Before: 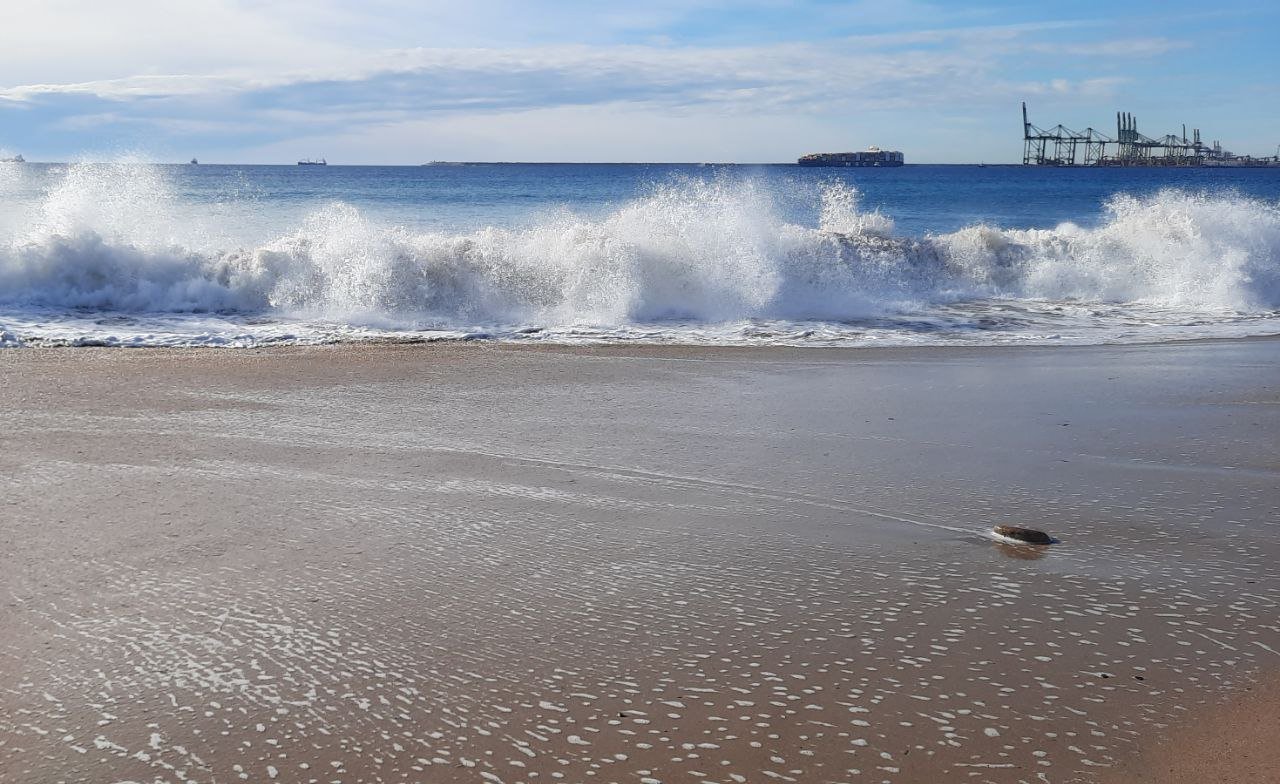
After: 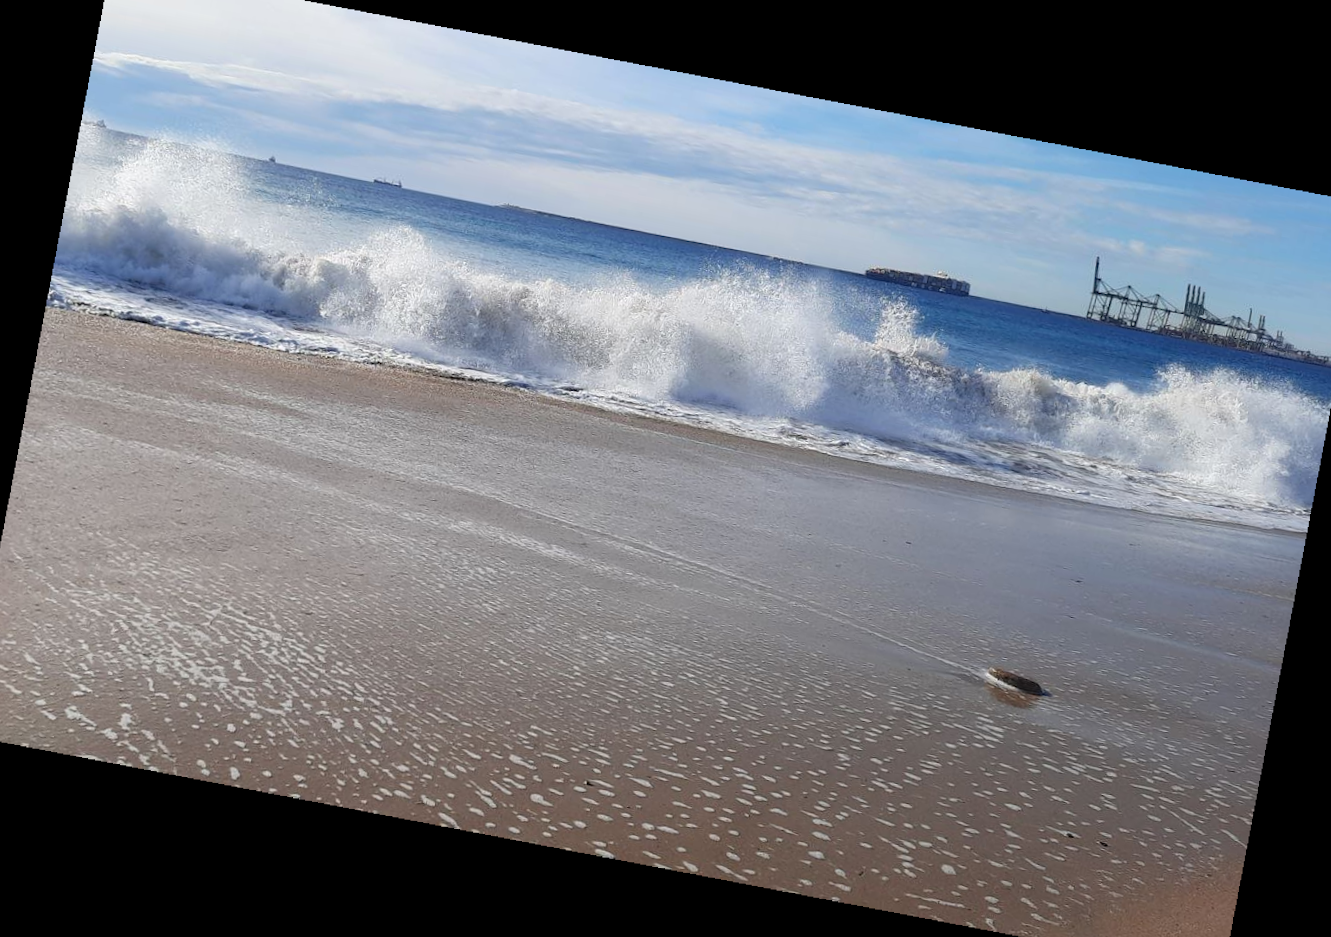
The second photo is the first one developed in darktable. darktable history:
rotate and perspective: rotation 9.12°, automatic cropping off
crop and rotate: angle -1.69°
